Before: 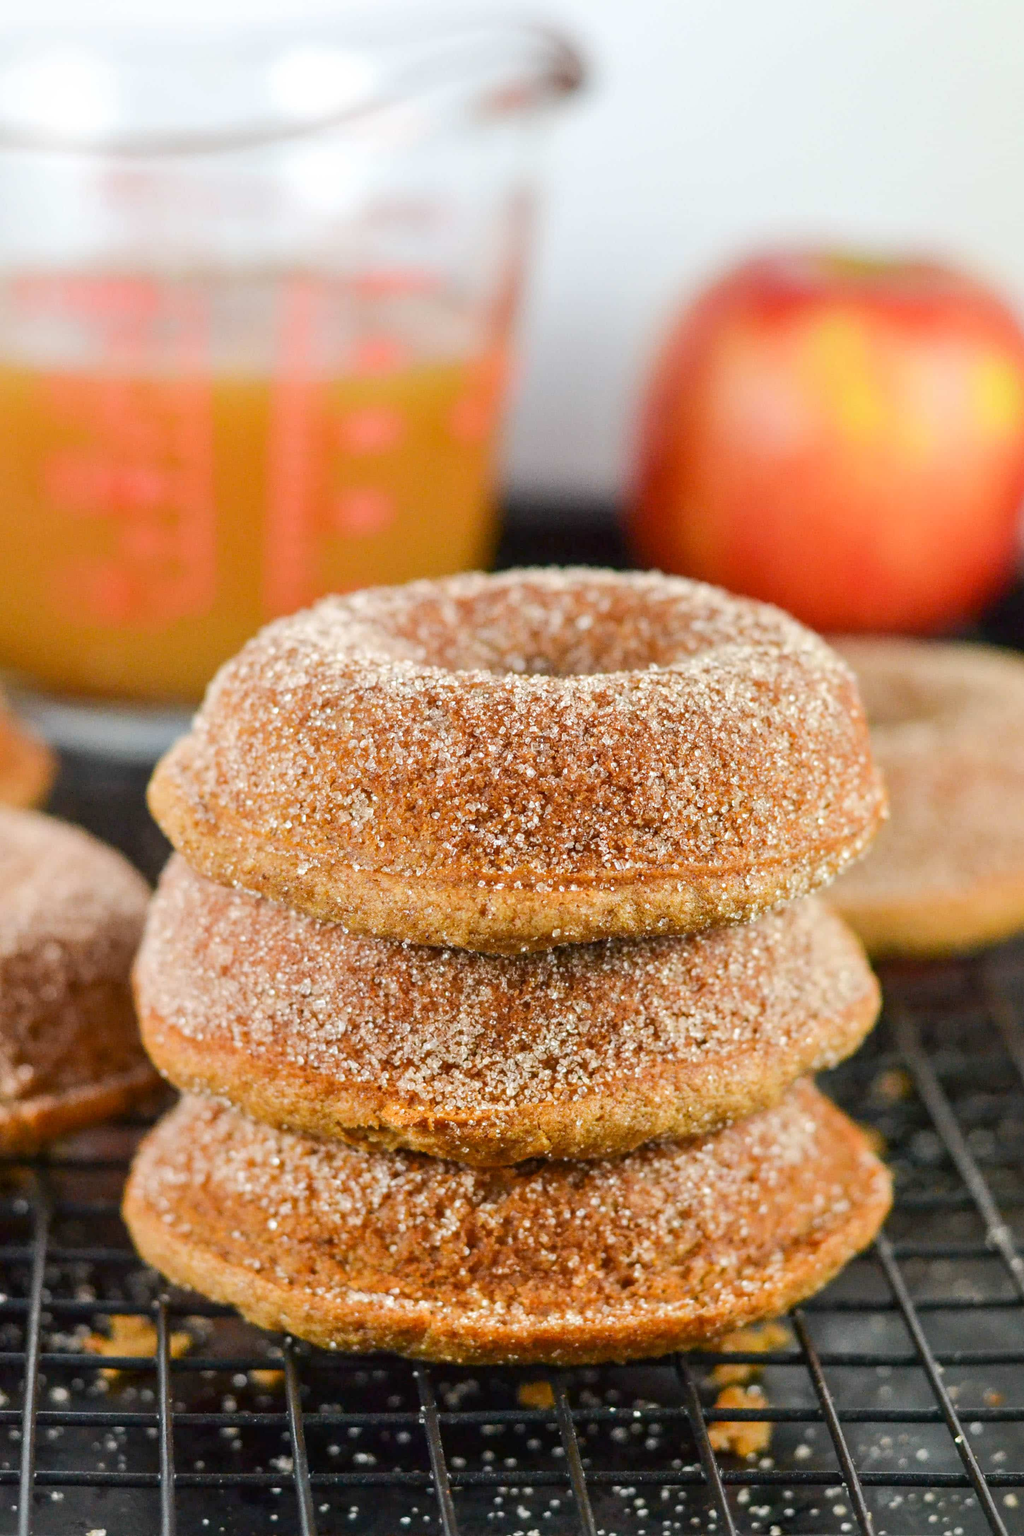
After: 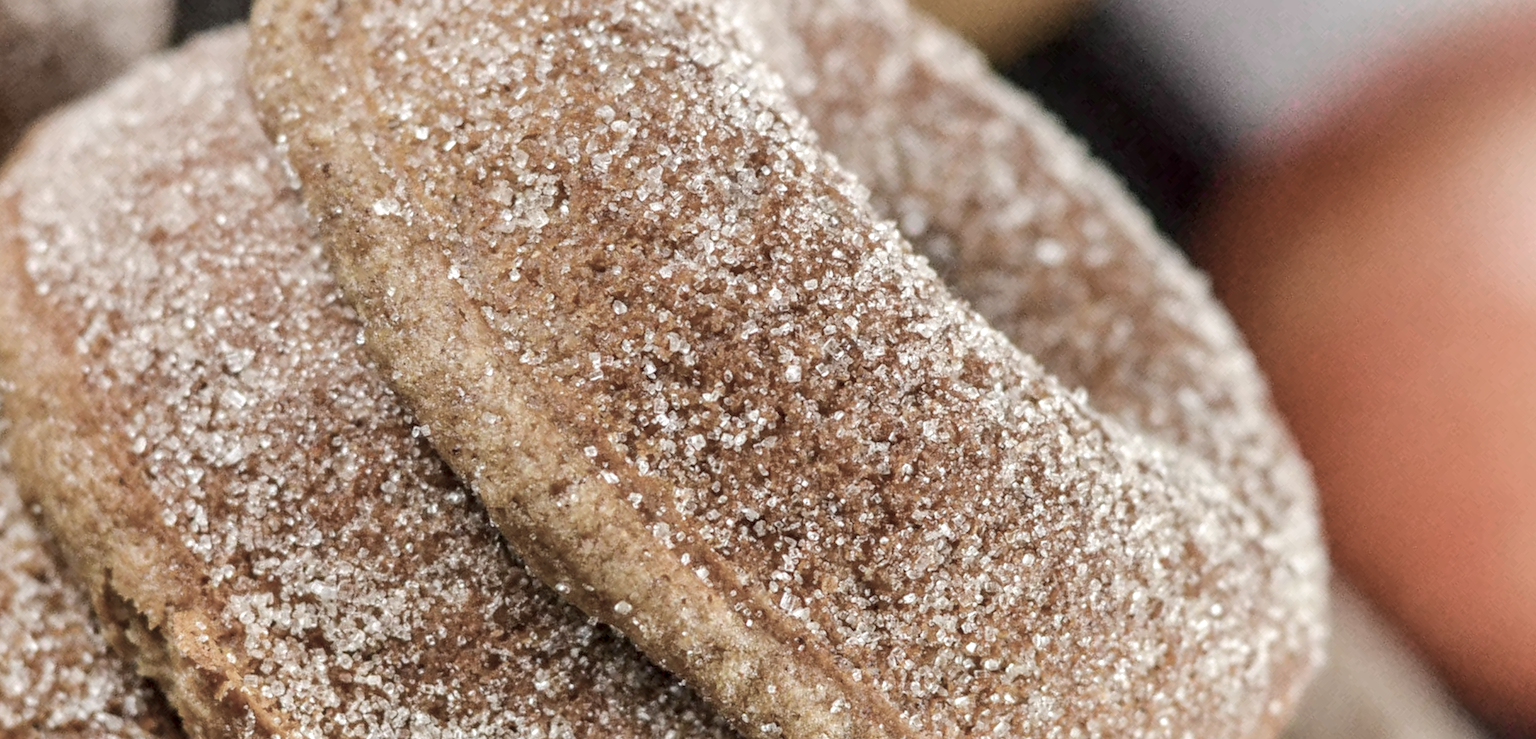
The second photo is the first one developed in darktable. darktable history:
crop and rotate: angle -45.07°, top 16.716%, right 0.86%, bottom 11.699%
local contrast: on, module defaults
color zones: curves: ch0 [(0, 0.6) (0.129, 0.508) (0.193, 0.483) (0.429, 0.5) (0.571, 0.5) (0.714, 0.5) (0.857, 0.5) (1, 0.6)]; ch1 [(0, 0.481) (0.112, 0.245) (0.213, 0.223) (0.429, 0.233) (0.571, 0.231) (0.683, 0.242) (0.857, 0.296) (1, 0.481)]
